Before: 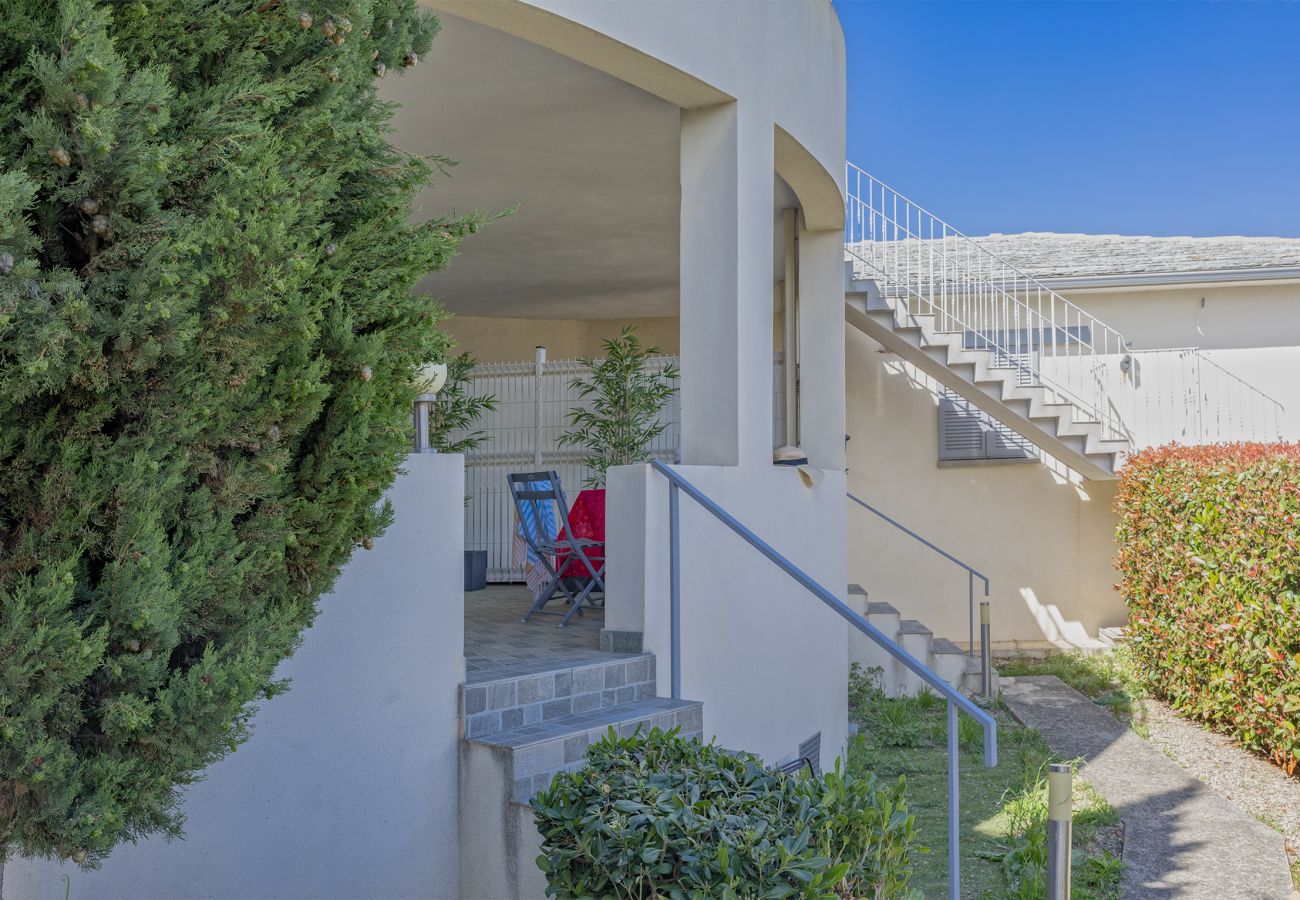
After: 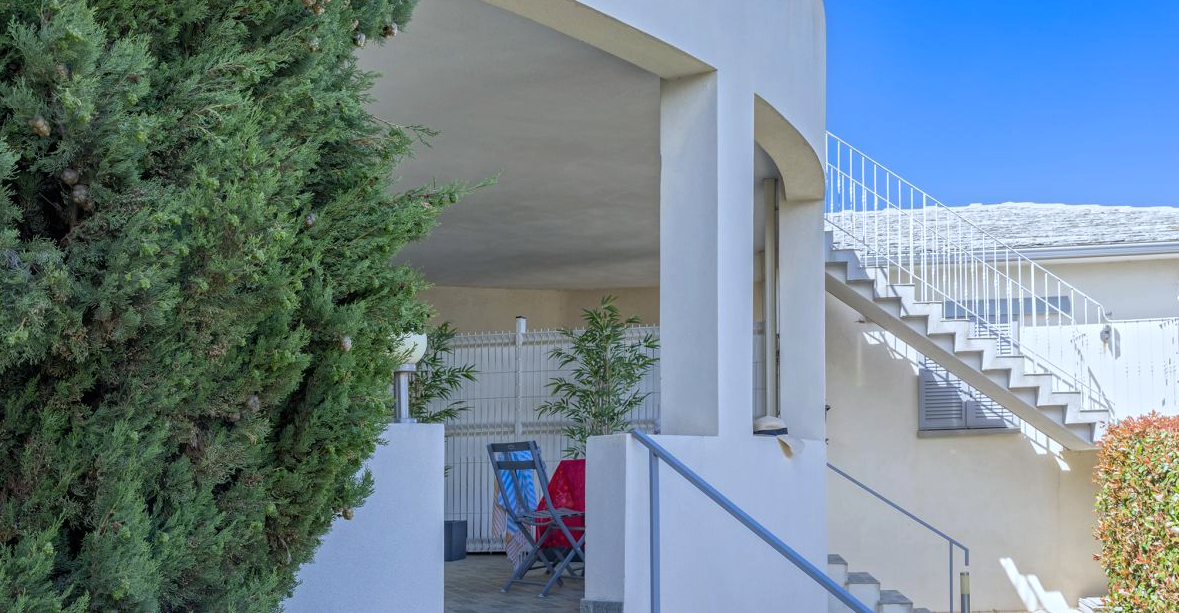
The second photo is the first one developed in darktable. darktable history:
crop: left 1.593%, top 3.383%, right 7.685%, bottom 28.456%
color calibration: x 0.367, y 0.379, temperature 4399.56 K
tone equalizer: -8 EV -0.447 EV, -7 EV -0.378 EV, -6 EV -0.336 EV, -5 EV -0.253 EV, -3 EV 0.215 EV, -2 EV 0.343 EV, -1 EV 0.382 EV, +0 EV 0.401 EV, edges refinement/feathering 500, mask exposure compensation -1.57 EV, preserve details guided filter
